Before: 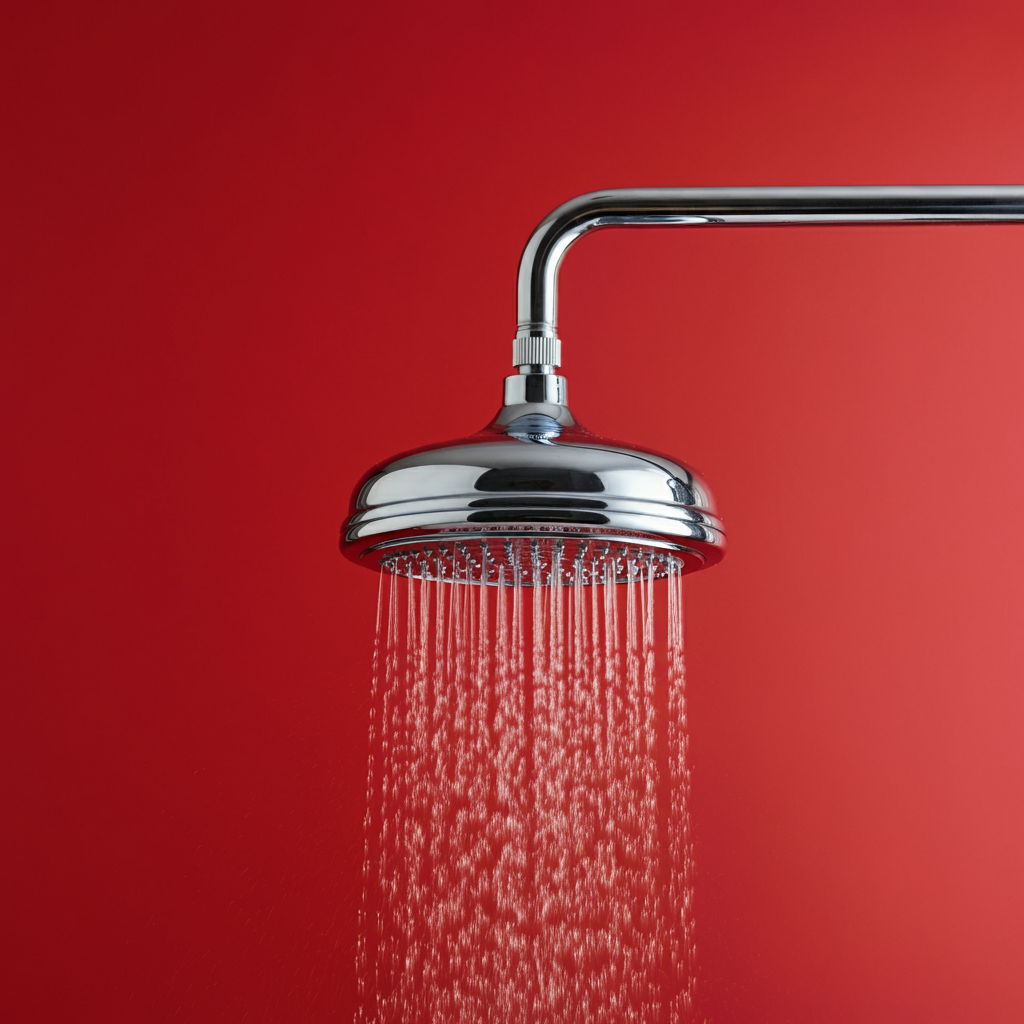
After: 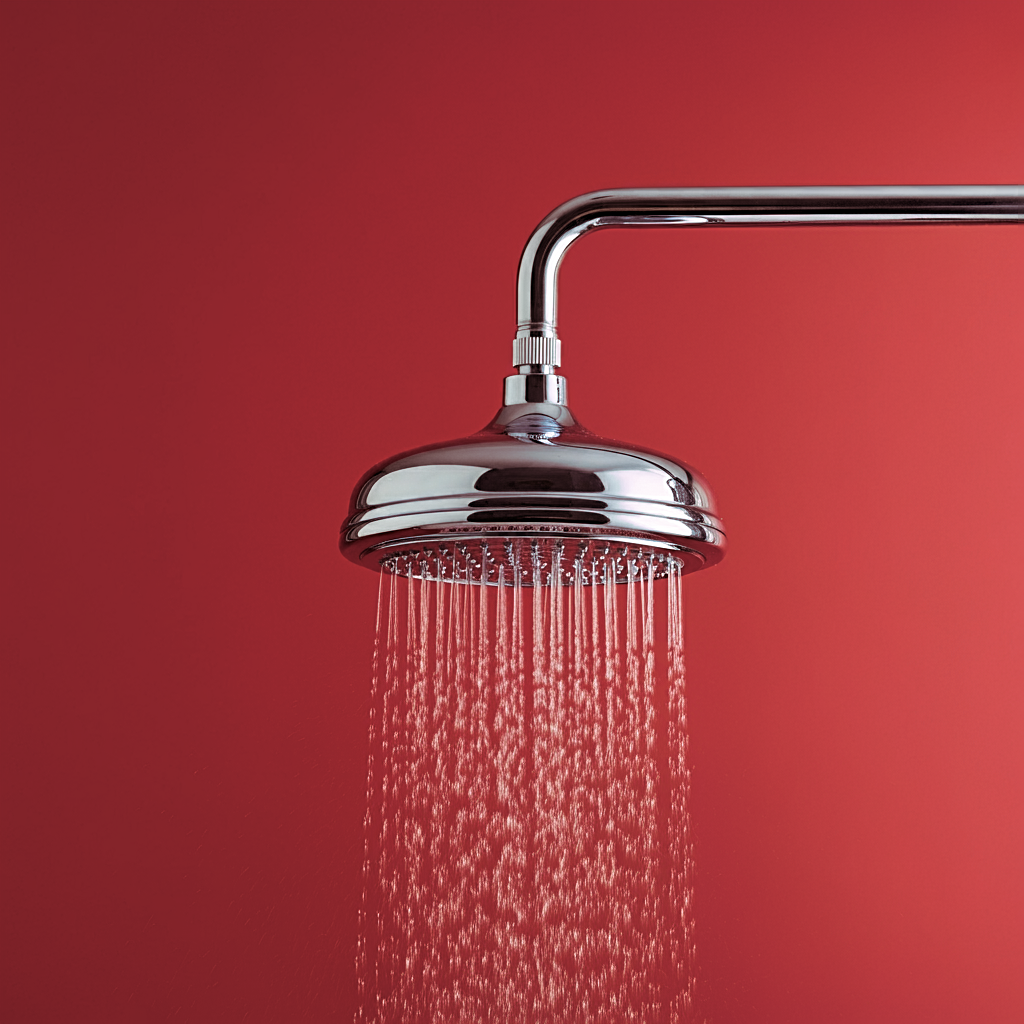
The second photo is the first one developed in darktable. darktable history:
sharpen: radius 2.167, amount 0.381, threshold 0
split-toning: highlights › hue 298.8°, highlights › saturation 0.73, compress 41.76%
